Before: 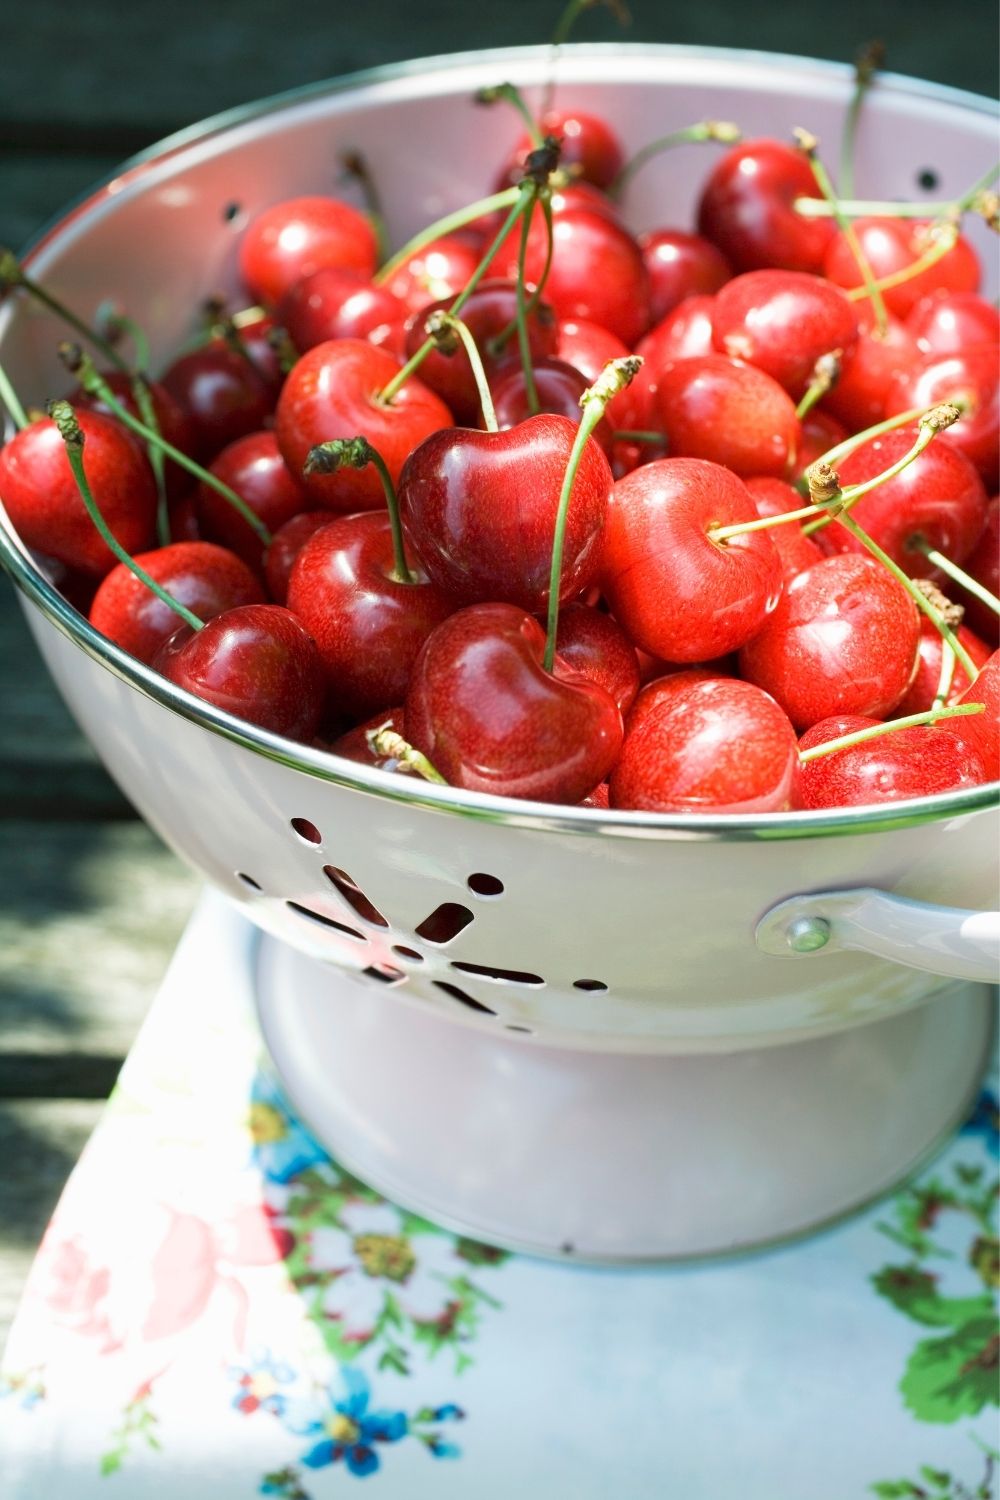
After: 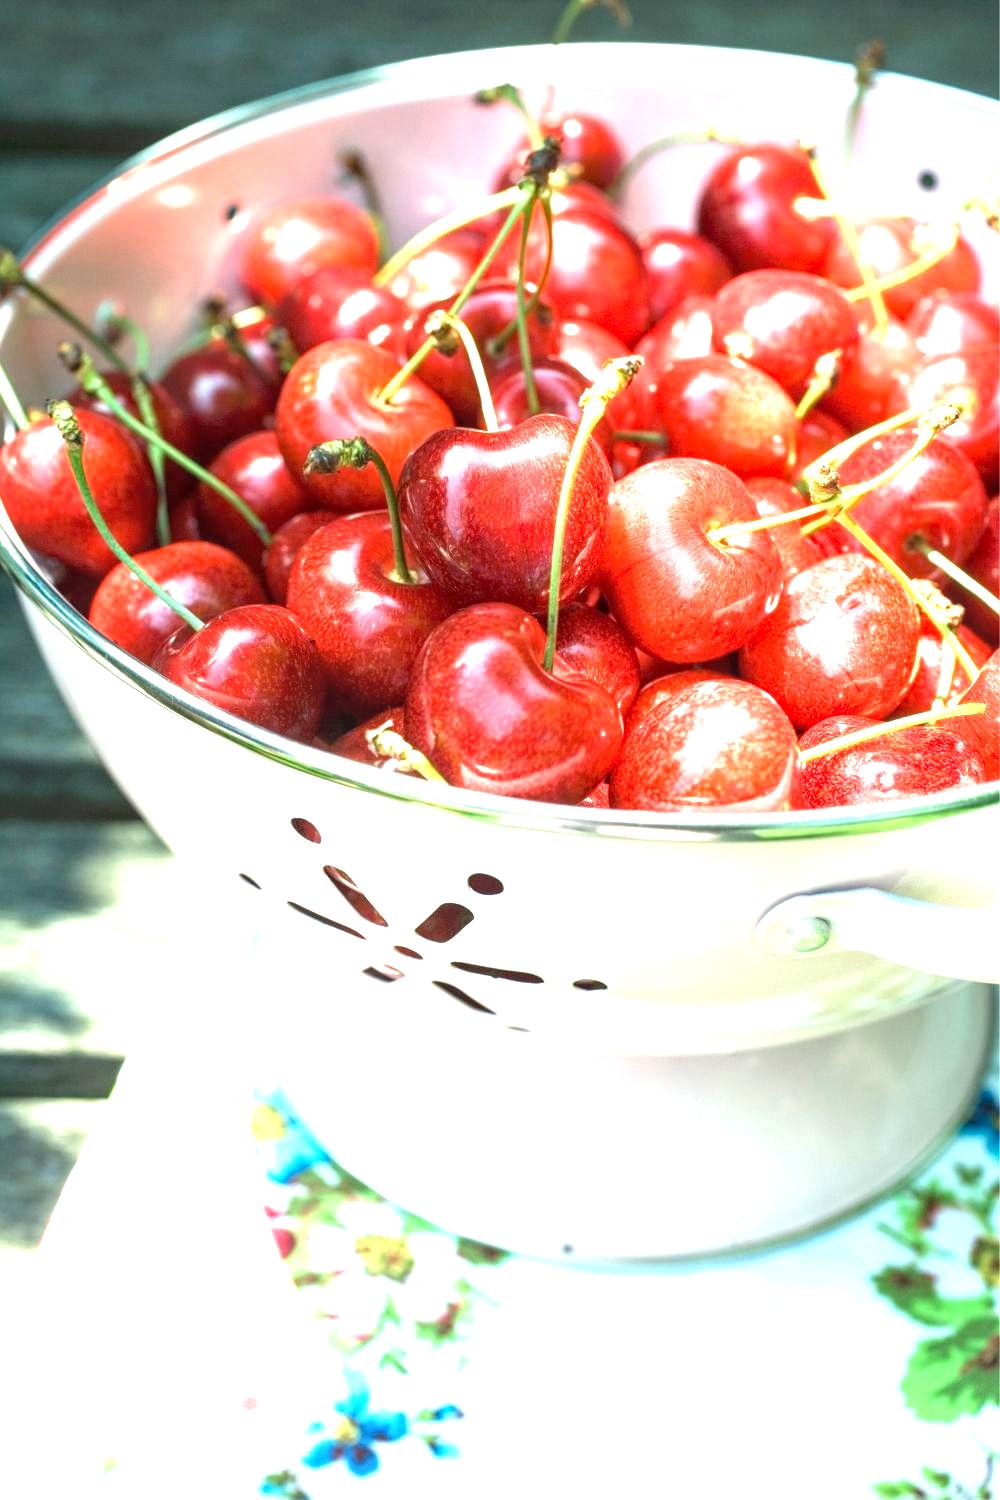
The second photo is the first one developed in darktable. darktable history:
exposure: black level correction 0, exposure 1.5 EV, compensate exposure bias true, compensate highlight preservation false
local contrast: on, module defaults
